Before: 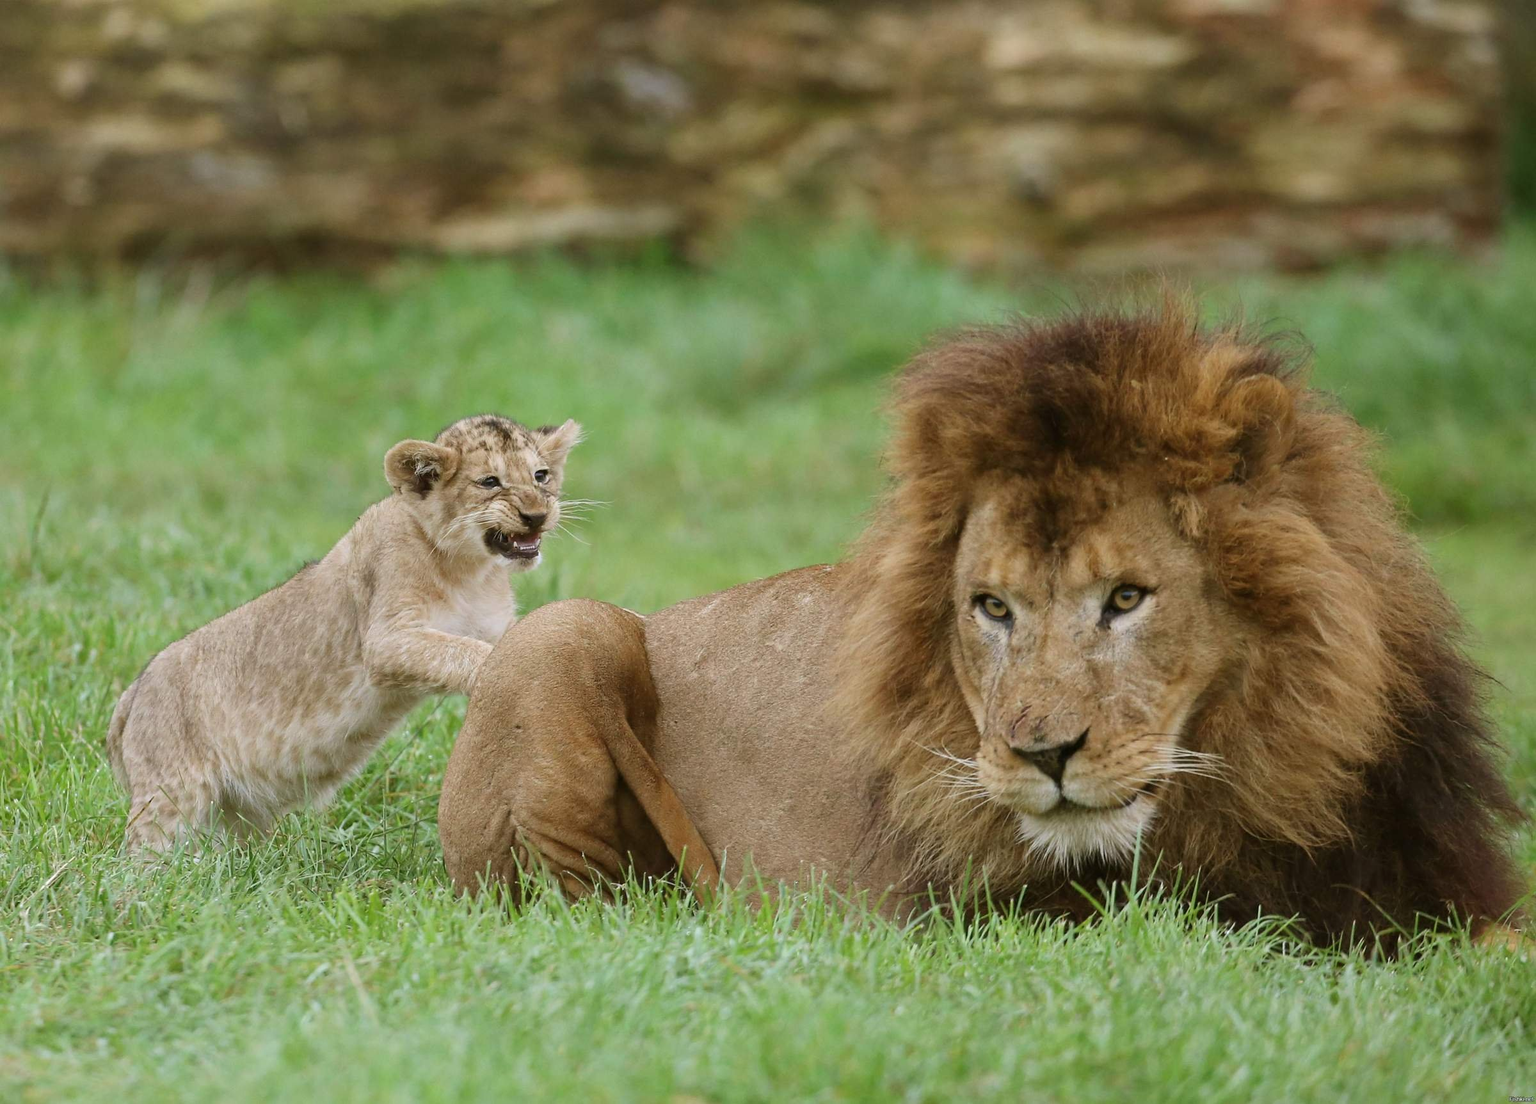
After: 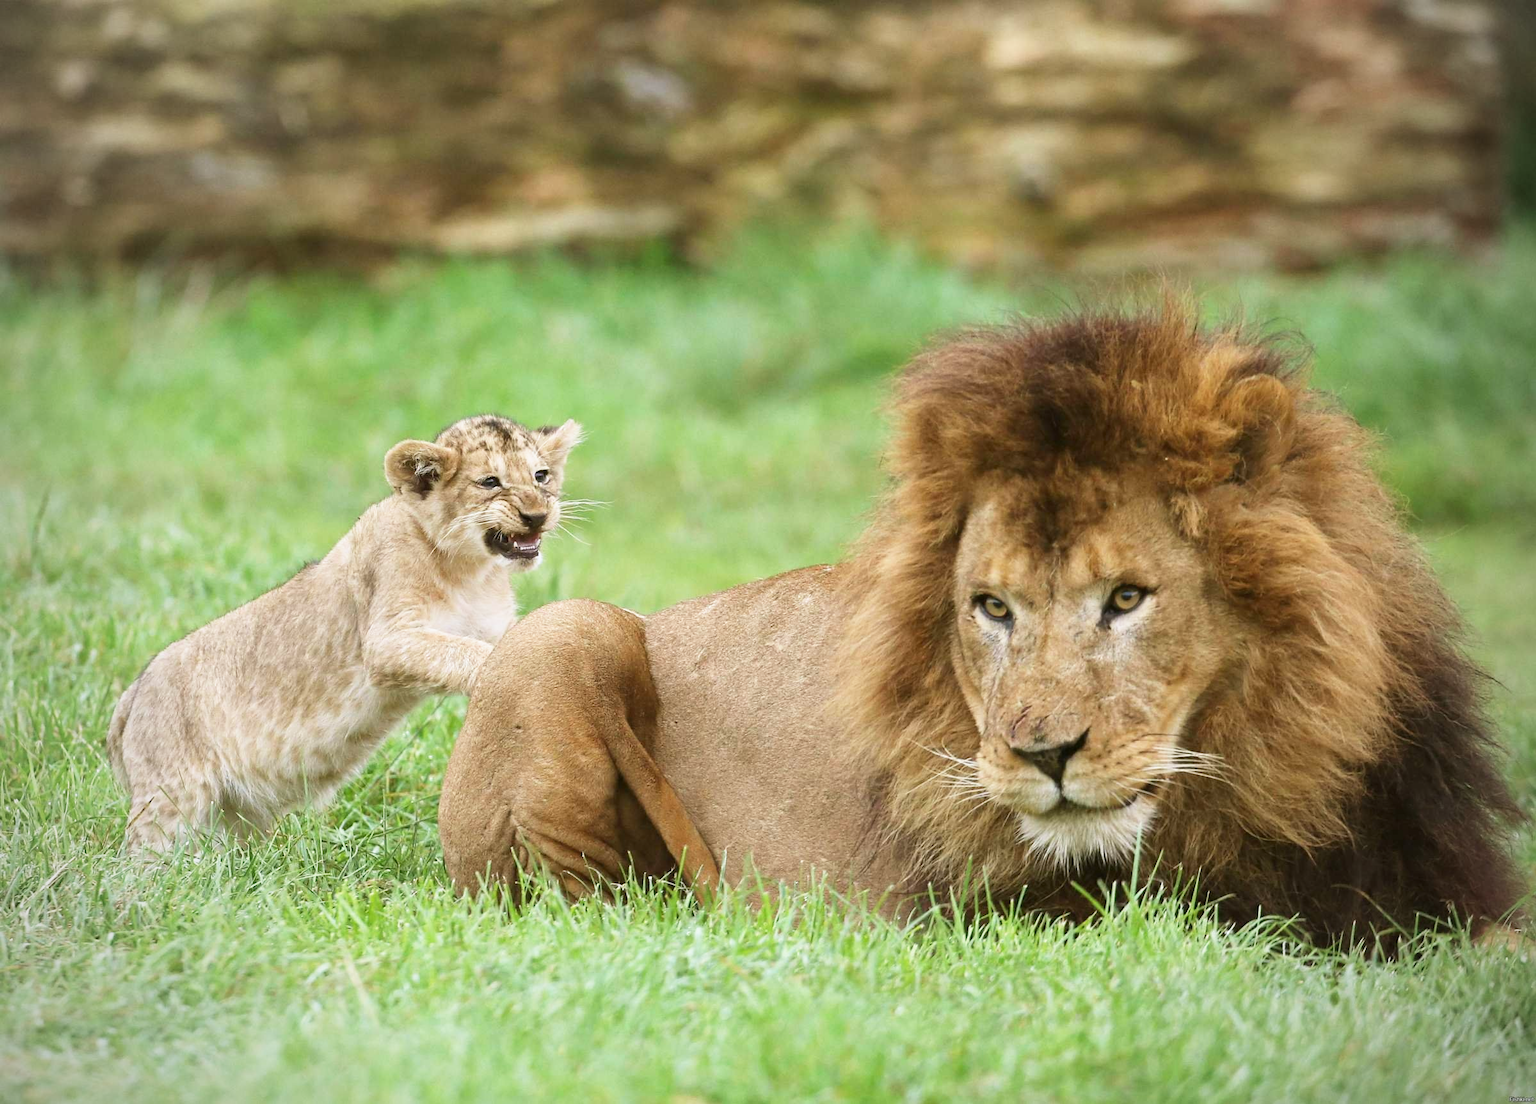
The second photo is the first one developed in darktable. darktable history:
base curve: curves: ch0 [(0, 0) (0.557, 0.834) (1, 1)], preserve colors none
vignetting: fall-off start 74.11%, fall-off radius 66.44%
